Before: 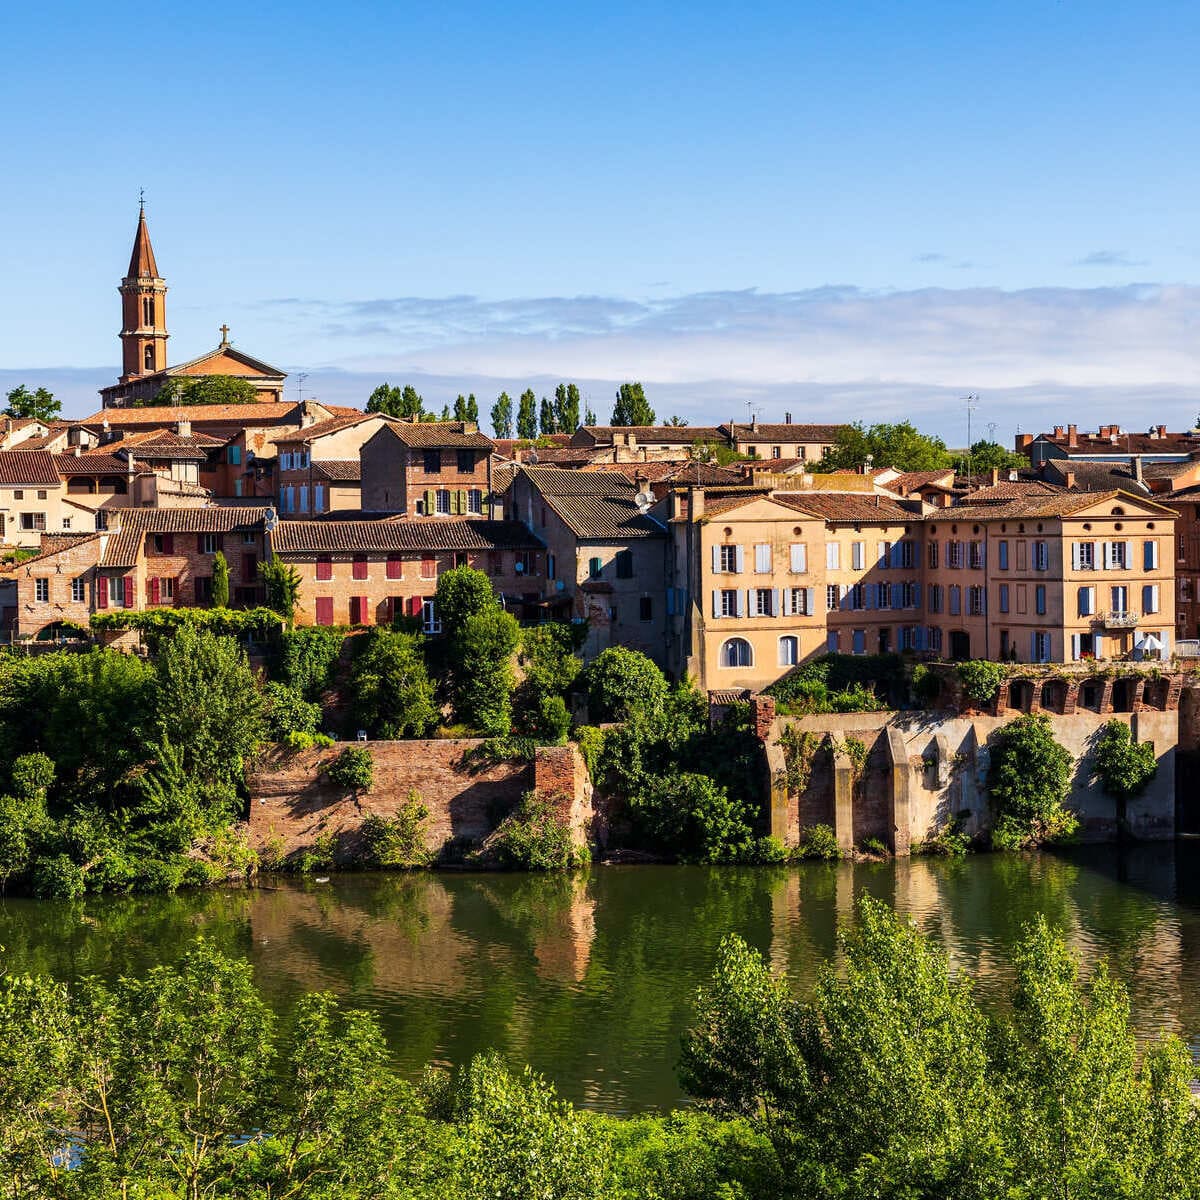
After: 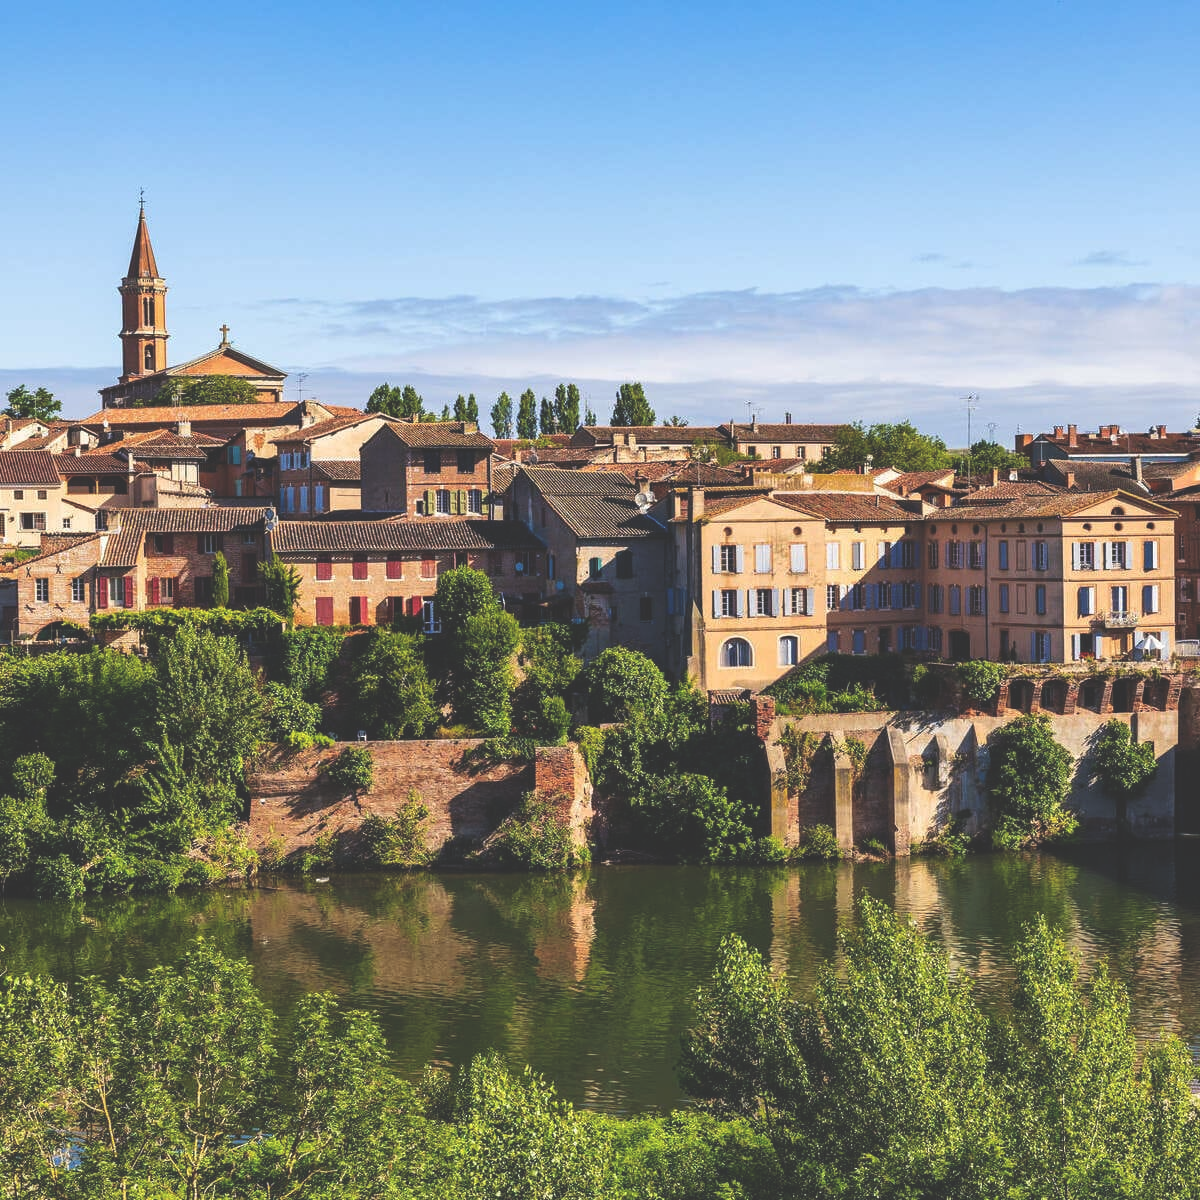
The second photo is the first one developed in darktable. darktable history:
levels: black 0.059%, white 99.93%
exposure: black level correction -0.031, compensate exposure bias true, compensate highlight preservation false
